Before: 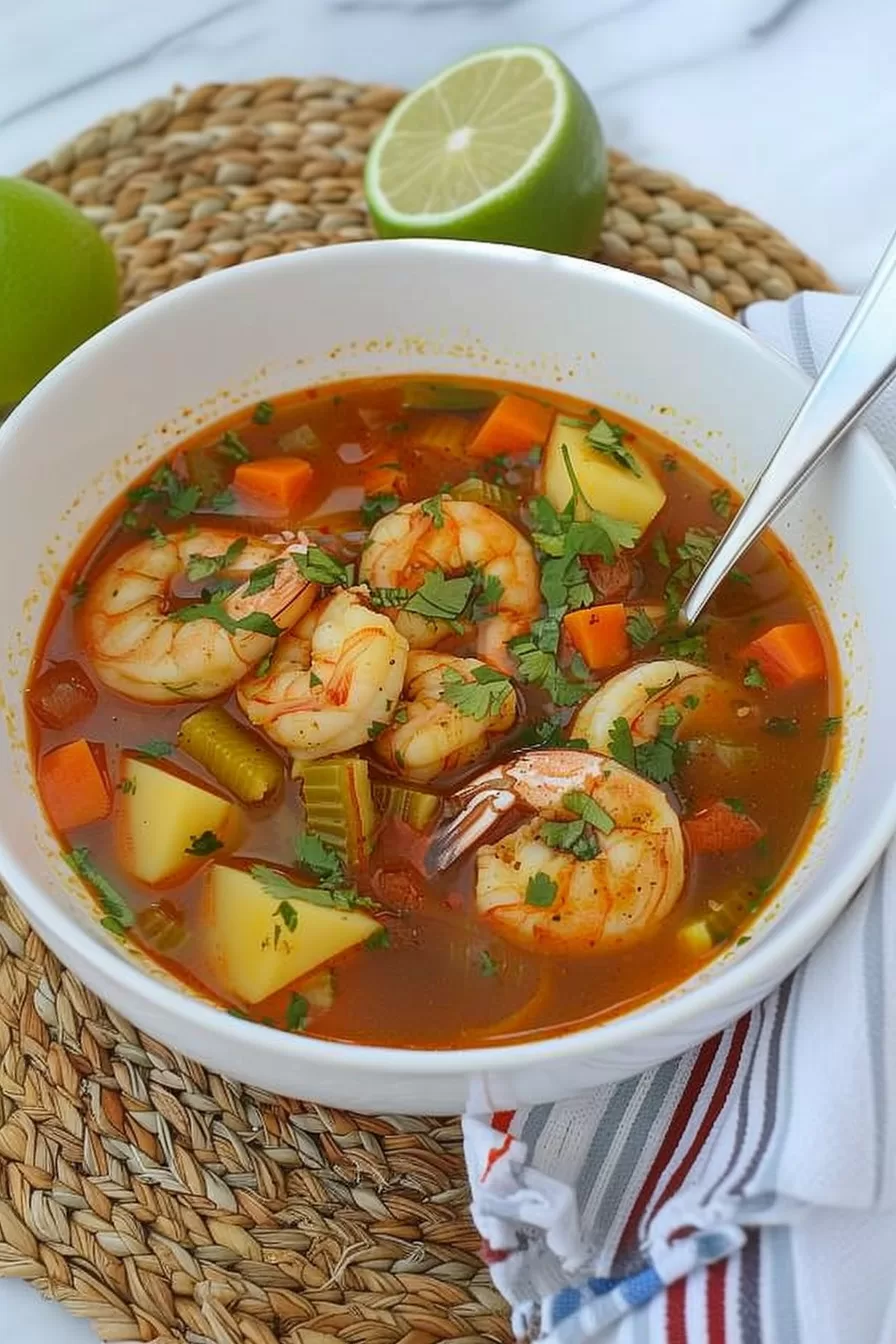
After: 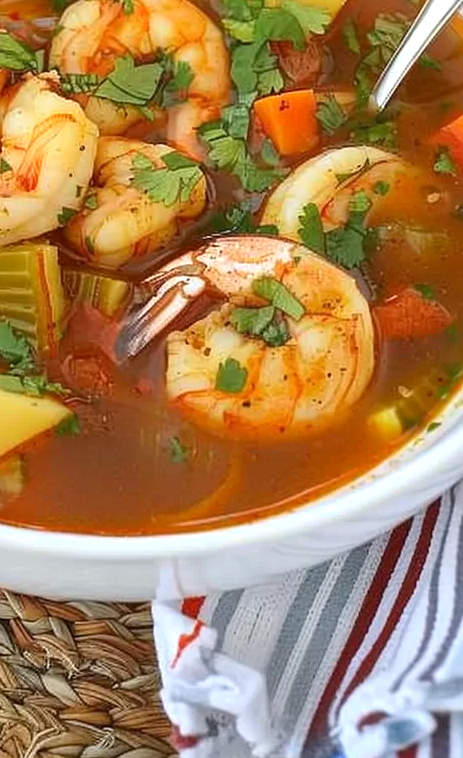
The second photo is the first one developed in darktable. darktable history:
exposure: black level correction 0.001, exposure 0.499 EV, compensate highlight preservation false
crop: left 34.664%, top 38.317%, right 13.65%, bottom 5.237%
